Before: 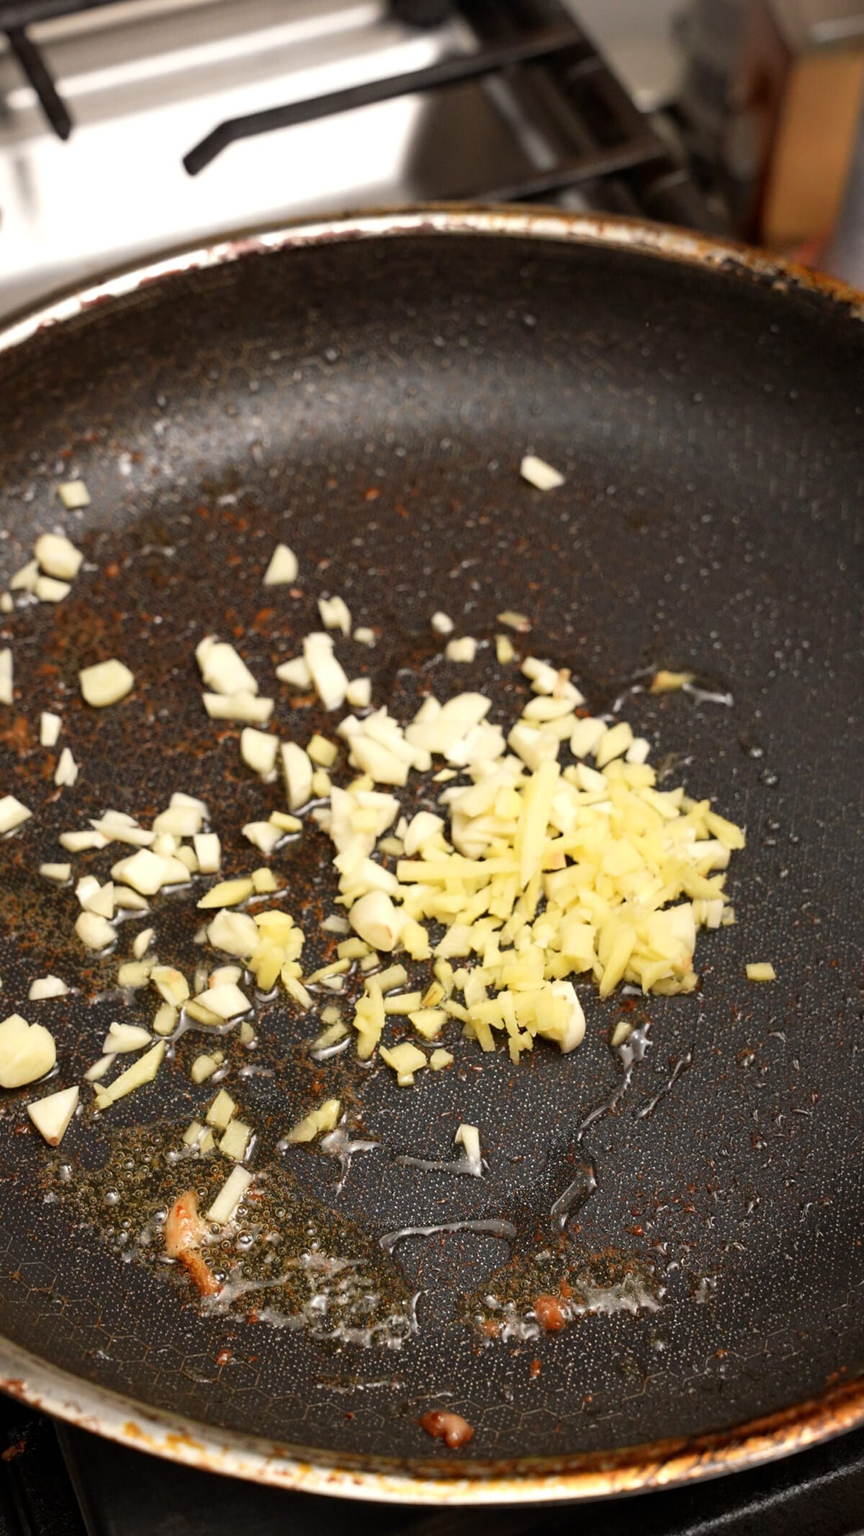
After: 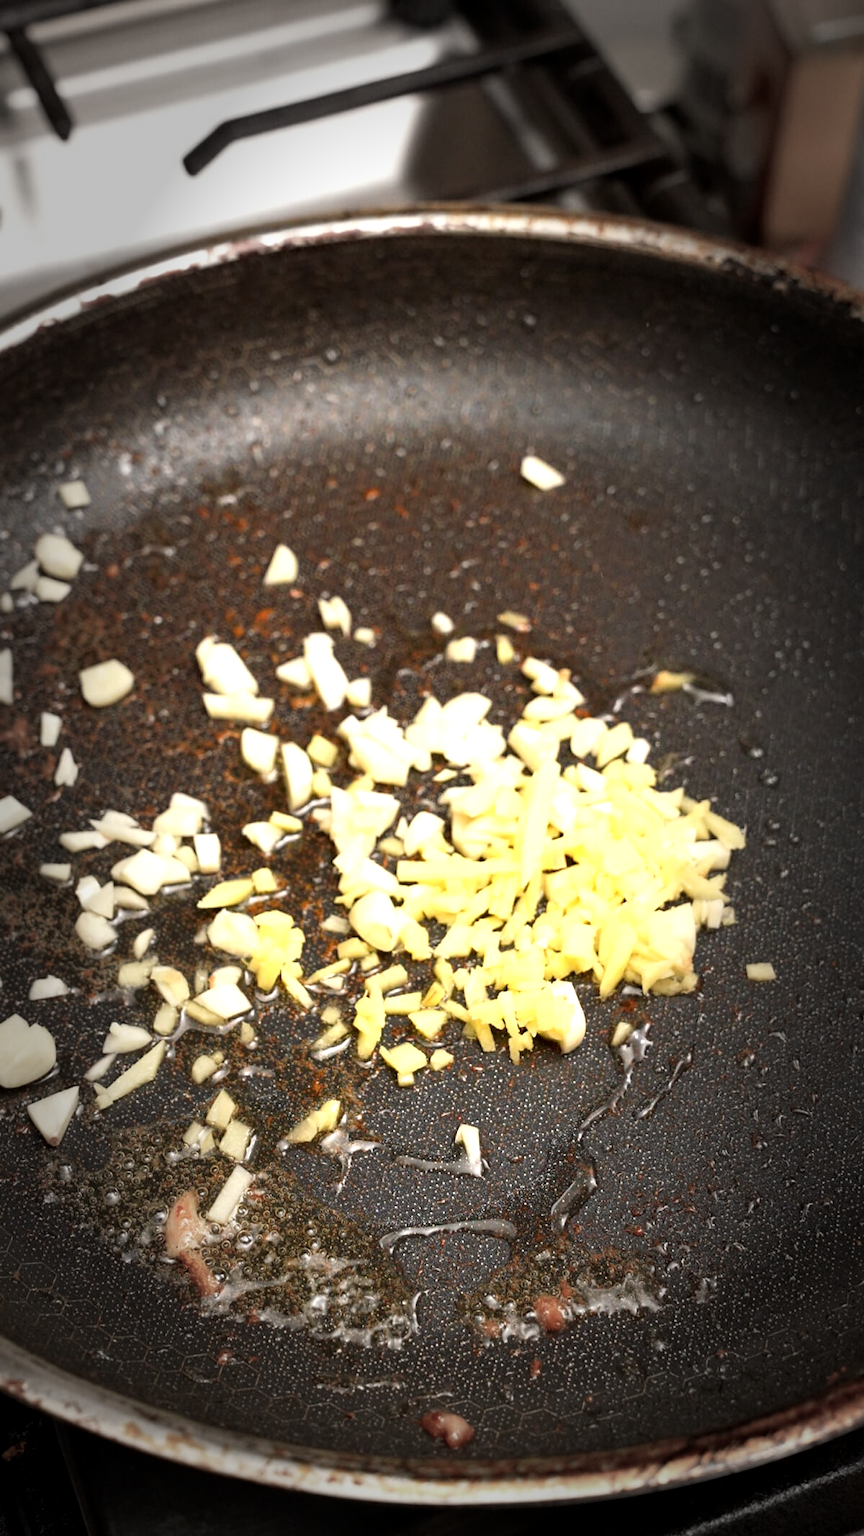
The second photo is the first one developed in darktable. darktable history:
exposure: black level correction 0.001, exposure 0.674 EV, compensate highlight preservation false
vignetting: fall-off start 48.51%, brightness -0.675, automatic ratio true, width/height ratio 1.292
